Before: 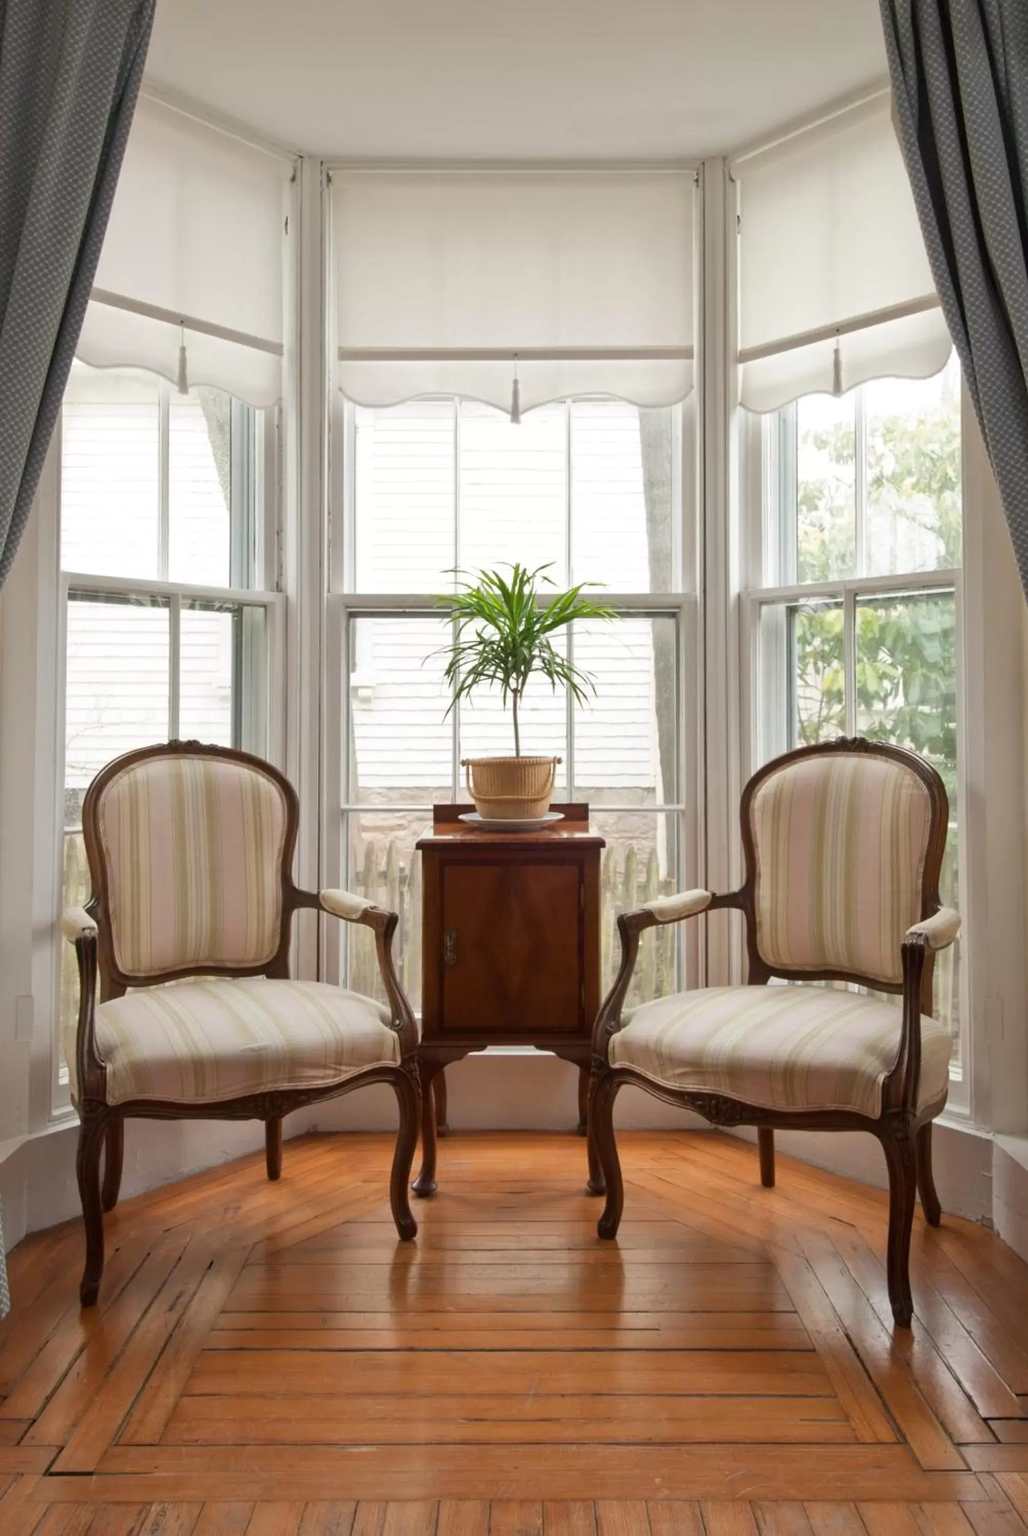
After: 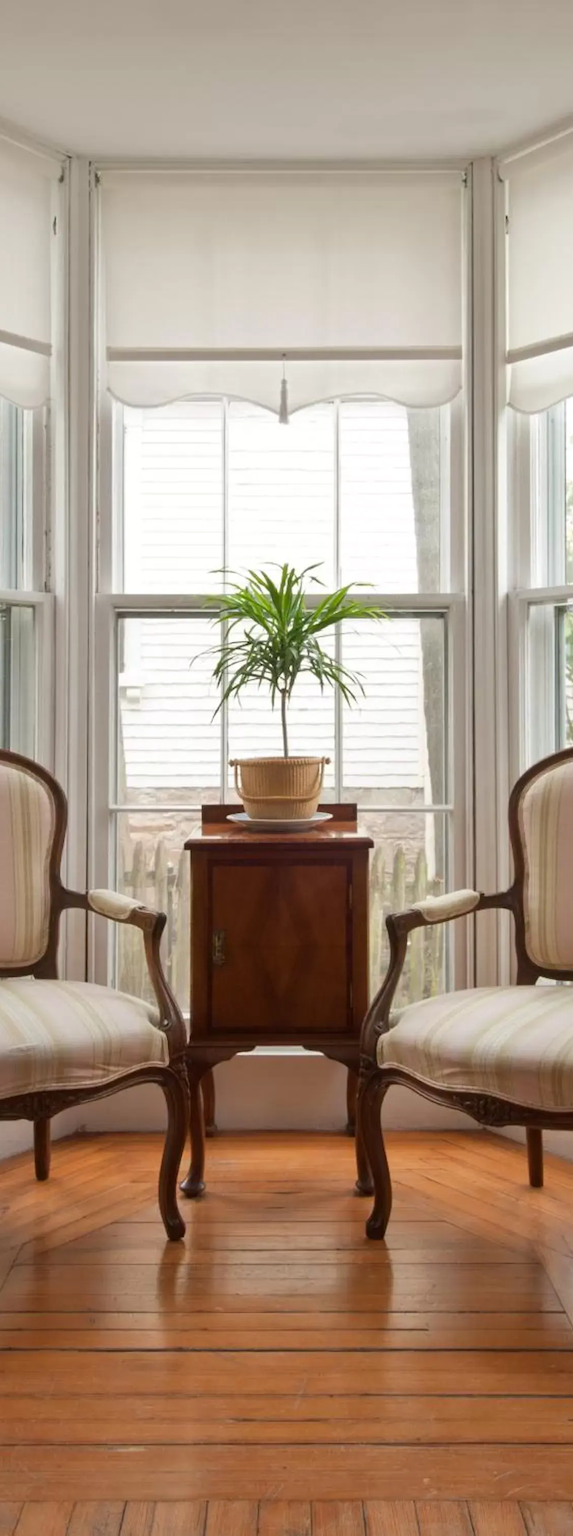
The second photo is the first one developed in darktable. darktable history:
crop and rotate: left 22.597%, right 21.588%
